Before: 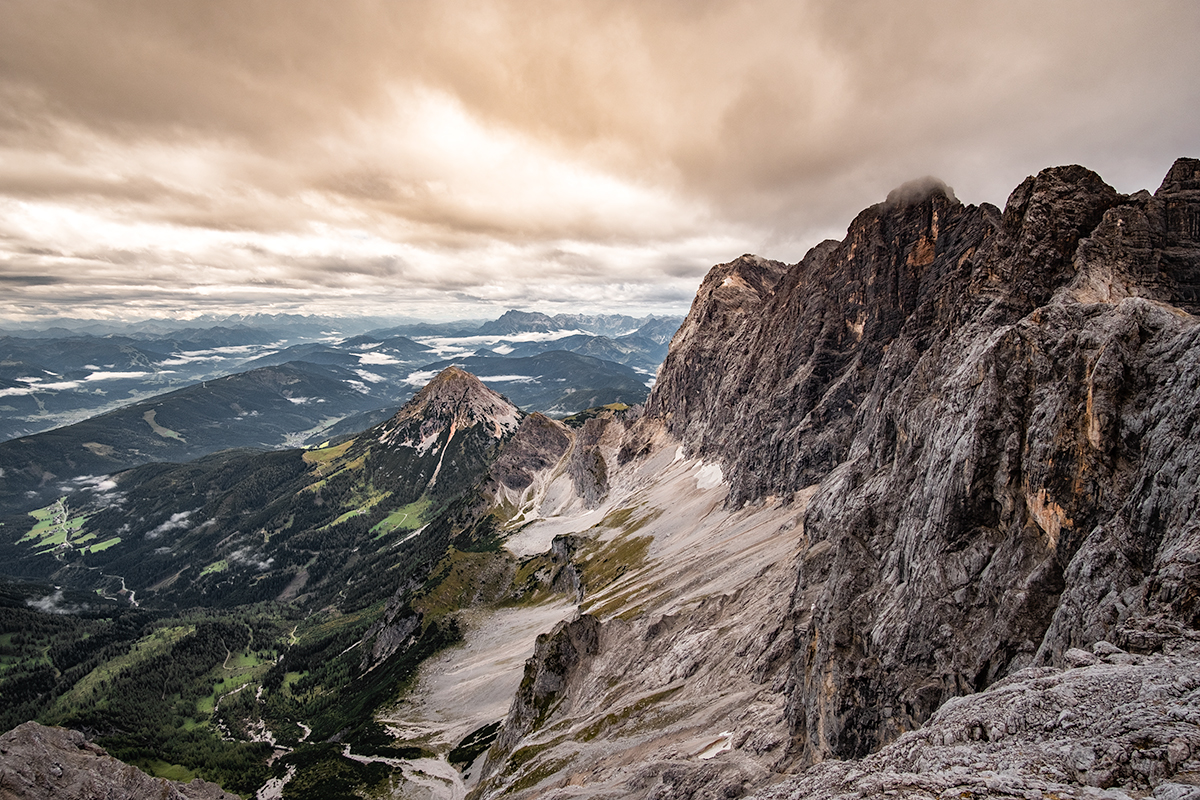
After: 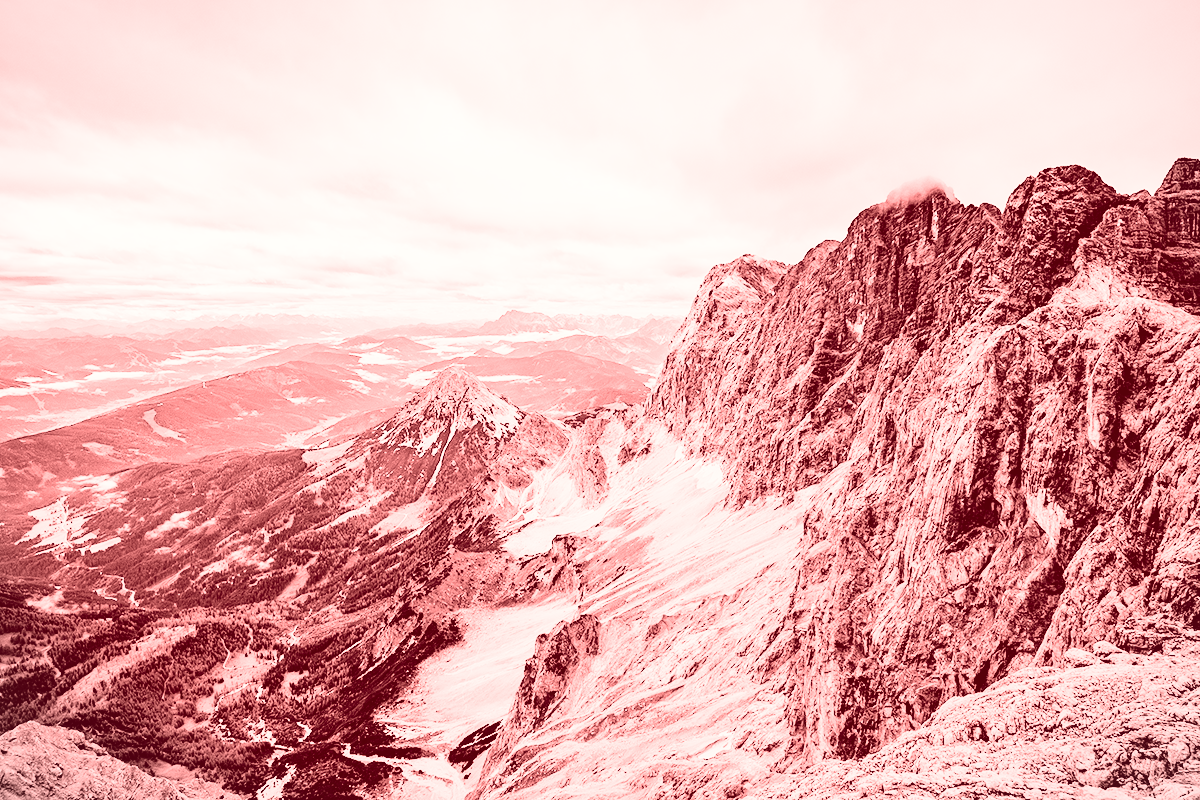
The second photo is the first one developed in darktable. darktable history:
vignetting: fall-off start 100%, brightness -0.282, width/height ratio 1.31
exposure: black level correction 0, exposure 1.2 EV, compensate exposure bias true, compensate highlight preservation false
colorize: saturation 60%, source mix 100%
filmic rgb: black relative exposure -7.92 EV, white relative exposure 4.13 EV, threshold 3 EV, hardness 4.02, latitude 51.22%, contrast 1.013, shadows ↔ highlights balance 5.35%, color science v5 (2021), contrast in shadows safe, contrast in highlights safe, enable highlight reconstruction true
tone equalizer: on, module defaults
tone curve: curves: ch0 [(0.014, 0) (0.13, 0.09) (0.227, 0.211) (0.346, 0.388) (0.499, 0.598) (0.662, 0.76) (0.795, 0.846) (1, 0.969)]; ch1 [(0, 0) (0.366, 0.367) (0.447, 0.417) (0.473, 0.484) (0.504, 0.502) (0.525, 0.518) (0.564, 0.548) (0.639, 0.643) (1, 1)]; ch2 [(0, 0) (0.333, 0.346) (0.375, 0.375) (0.424, 0.43) (0.476, 0.498) (0.496, 0.505) (0.517, 0.515) (0.542, 0.564) (0.583, 0.6) (0.64, 0.622) (0.723, 0.676) (1, 1)], color space Lab, independent channels, preserve colors none
